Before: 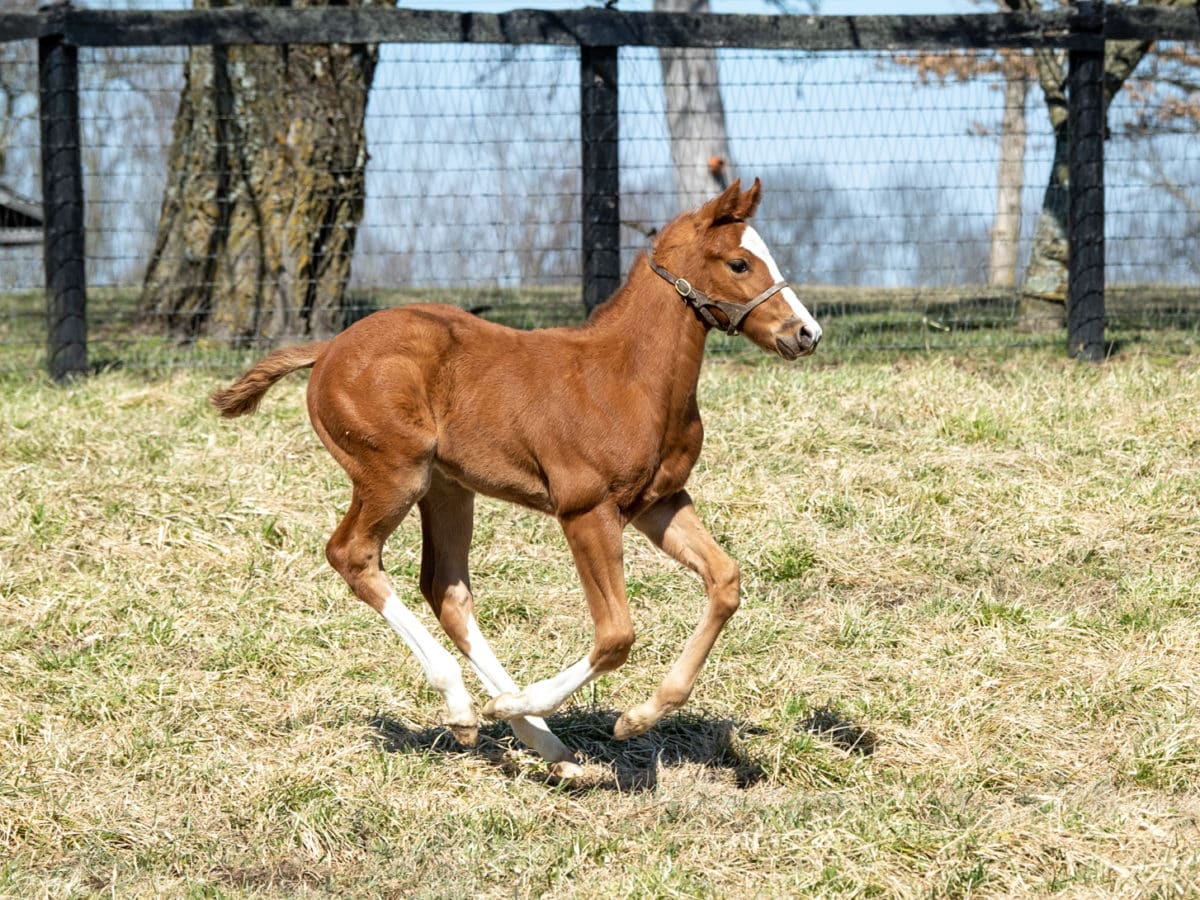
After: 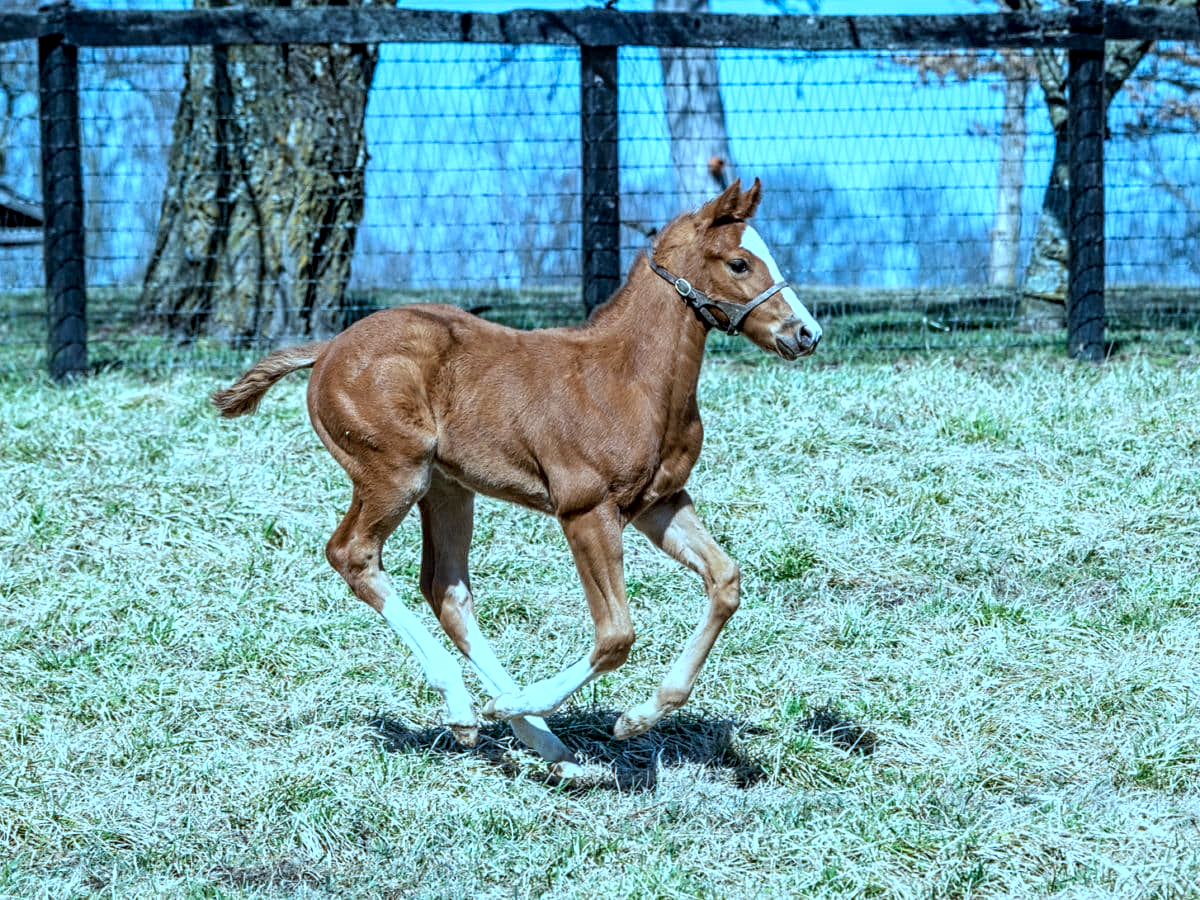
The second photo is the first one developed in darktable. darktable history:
color calibration: illuminant custom, x 0.432, y 0.395, temperature 3098 K
local contrast: on, module defaults
contrast equalizer: octaves 7, y [[0.509, 0.514, 0.523, 0.542, 0.578, 0.603], [0.5 ×6], [0.509, 0.514, 0.523, 0.542, 0.578, 0.603], [0.001, 0.002, 0.003, 0.005, 0.01, 0.013], [0.001, 0.002, 0.003, 0.005, 0.01, 0.013]]
